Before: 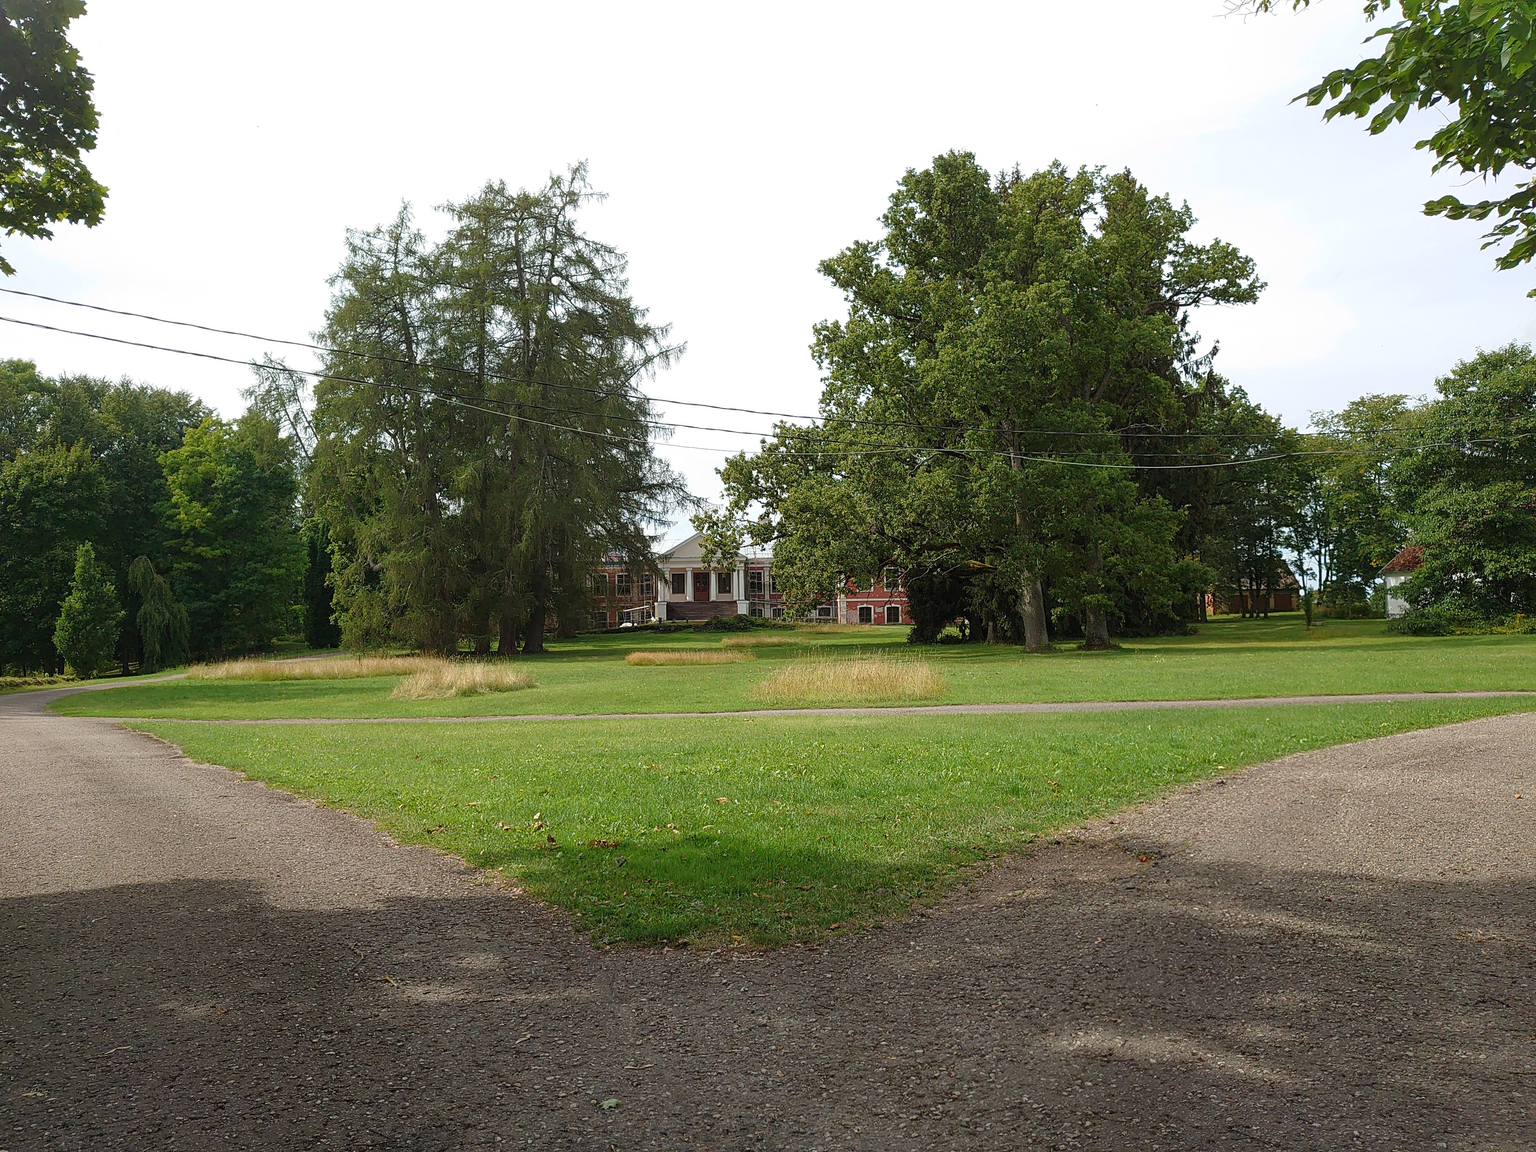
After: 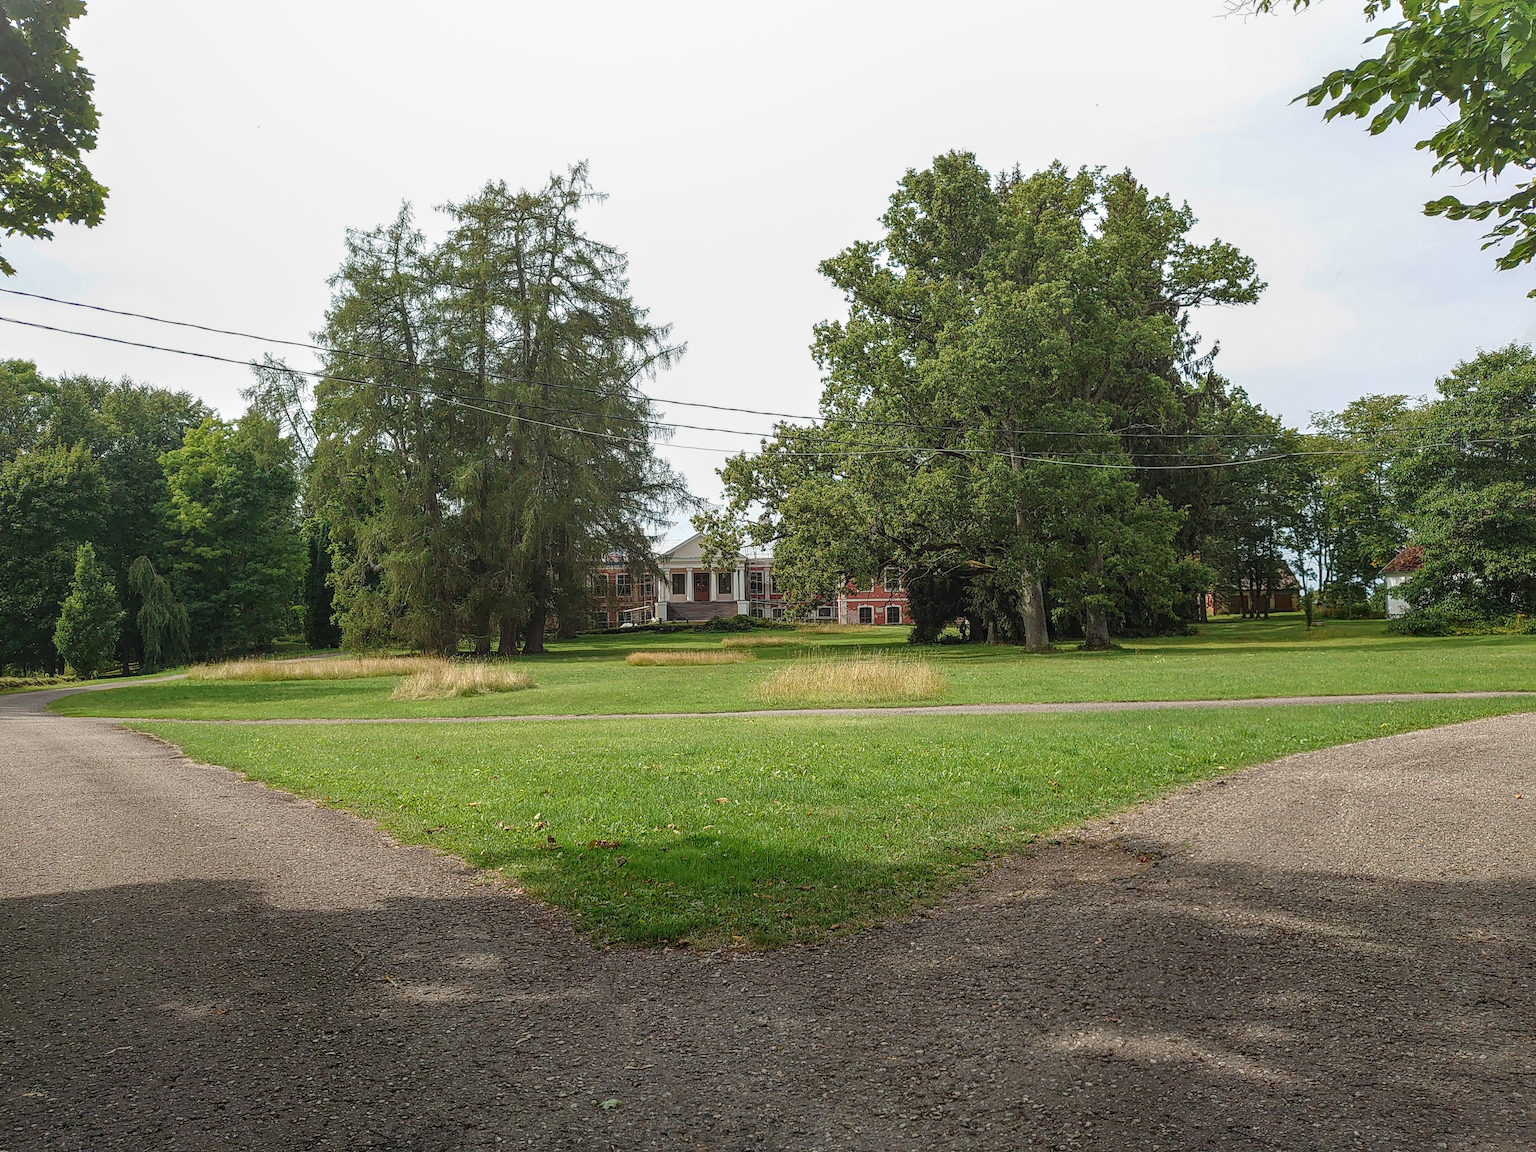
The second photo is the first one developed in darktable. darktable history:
local contrast: highlights 4%, shadows 4%, detail 134%
